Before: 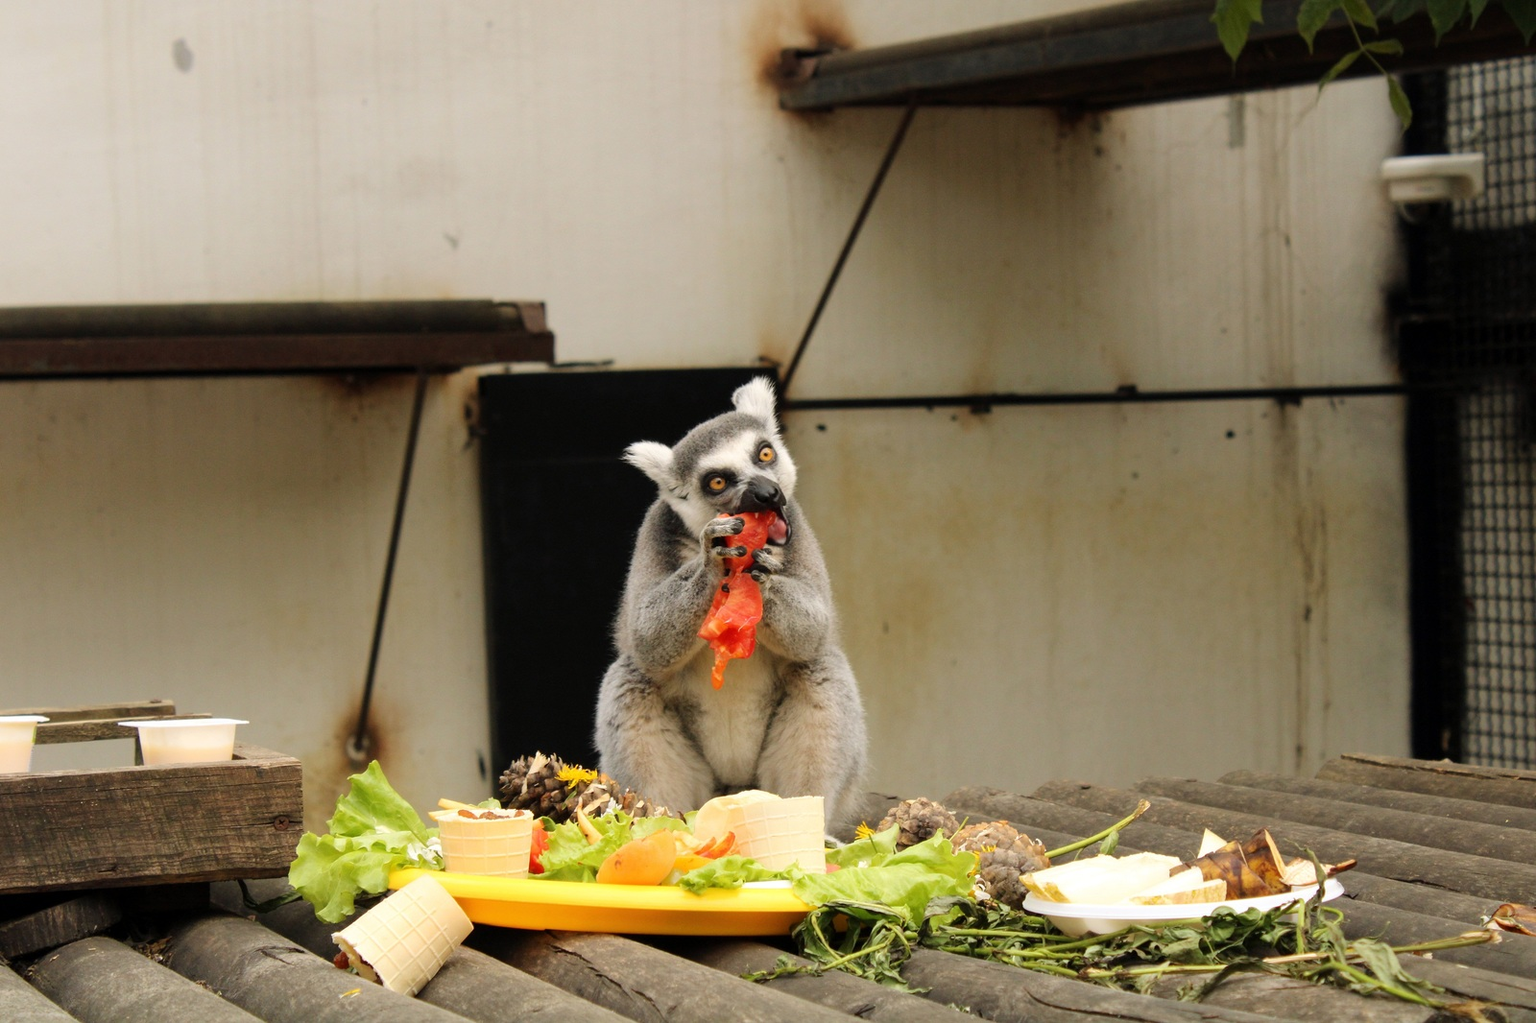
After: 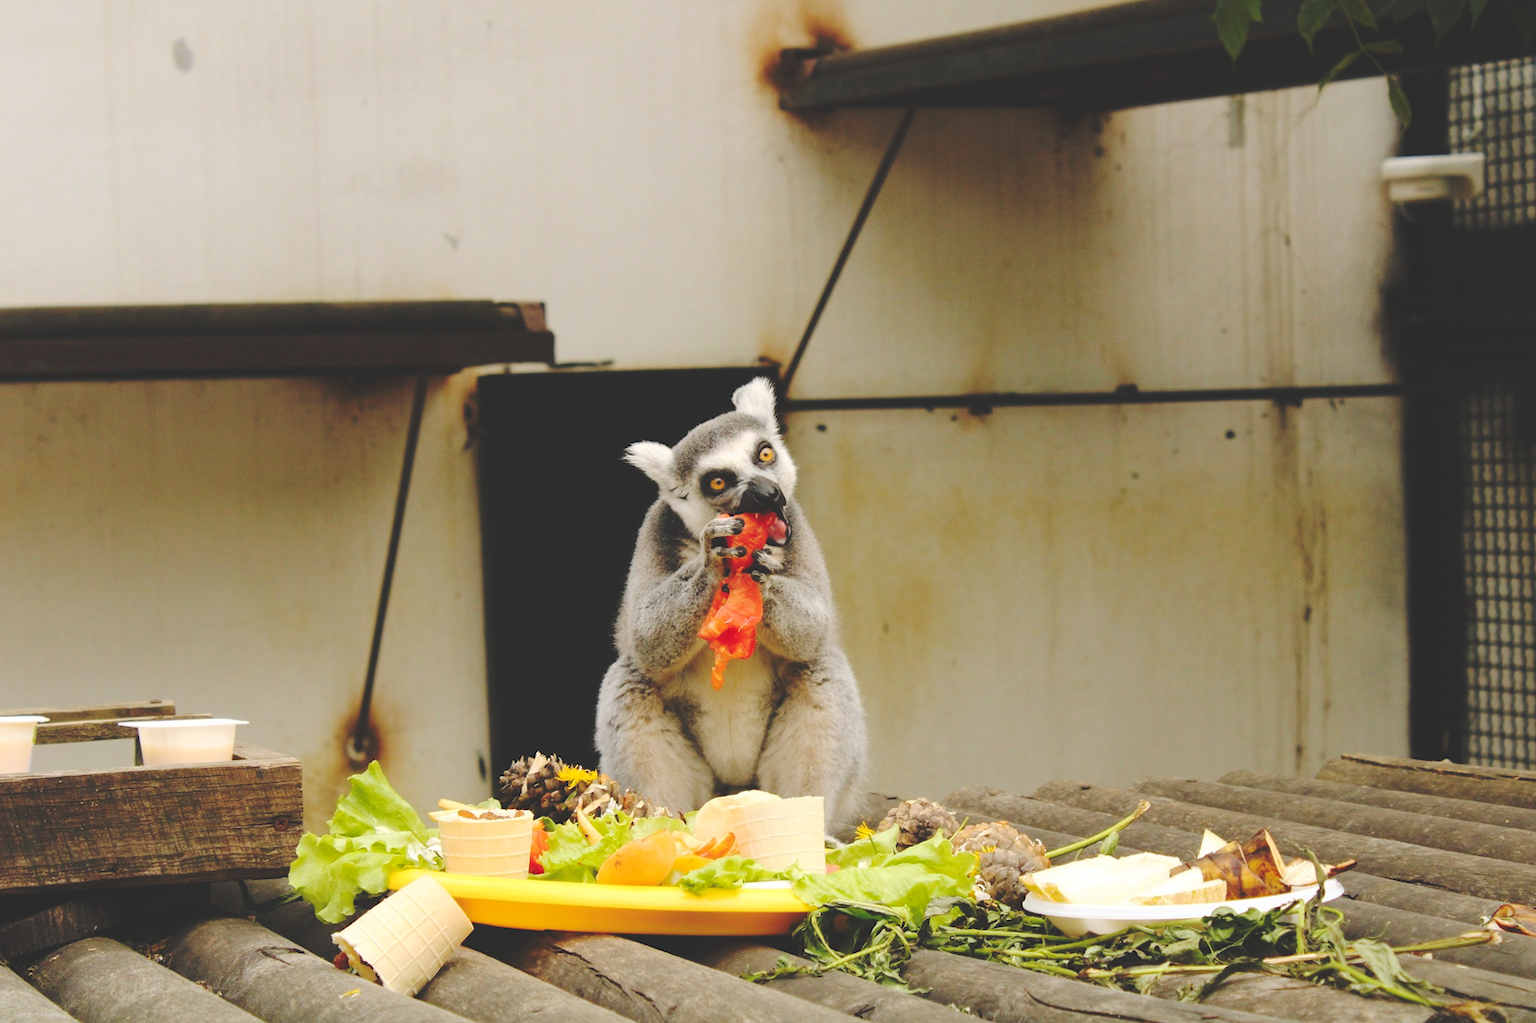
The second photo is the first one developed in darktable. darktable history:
color balance rgb: perceptual saturation grading › global saturation 0.195%, global vibrance 20%
base curve: curves: ch0 [(0, 0.024) (0.055, 0.065) (0.121, 0.166) (0.236, 0.319) (0.693, 0.726) (1, 1)], preserve colors none
